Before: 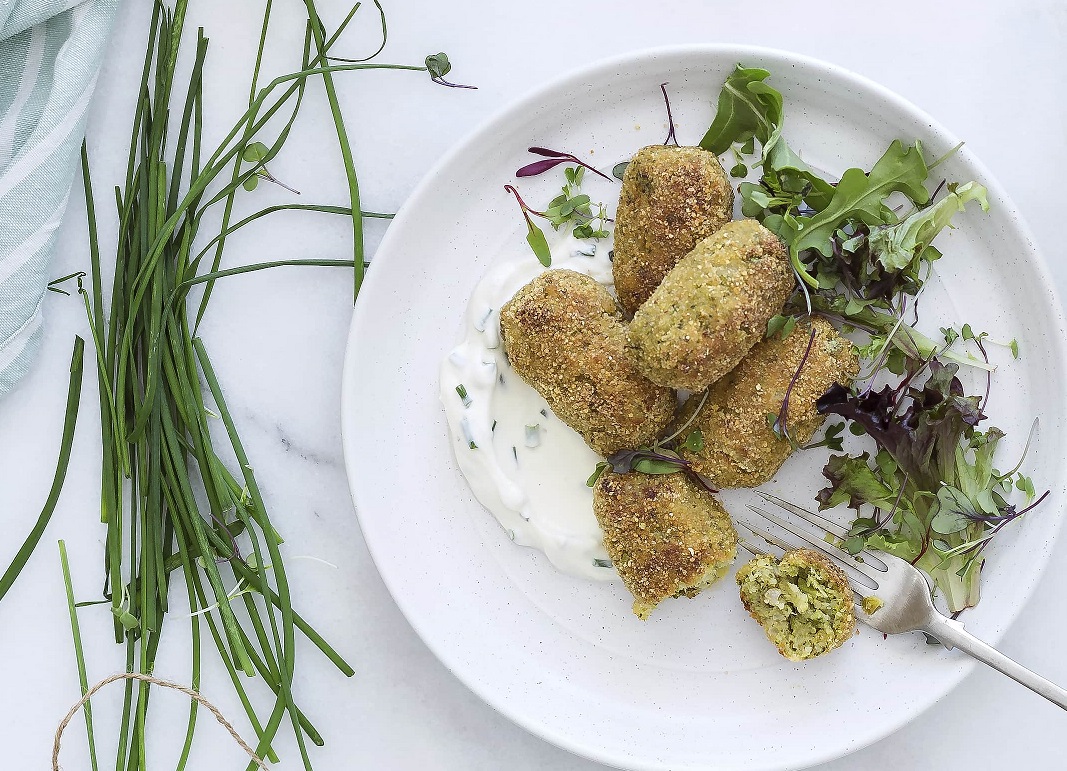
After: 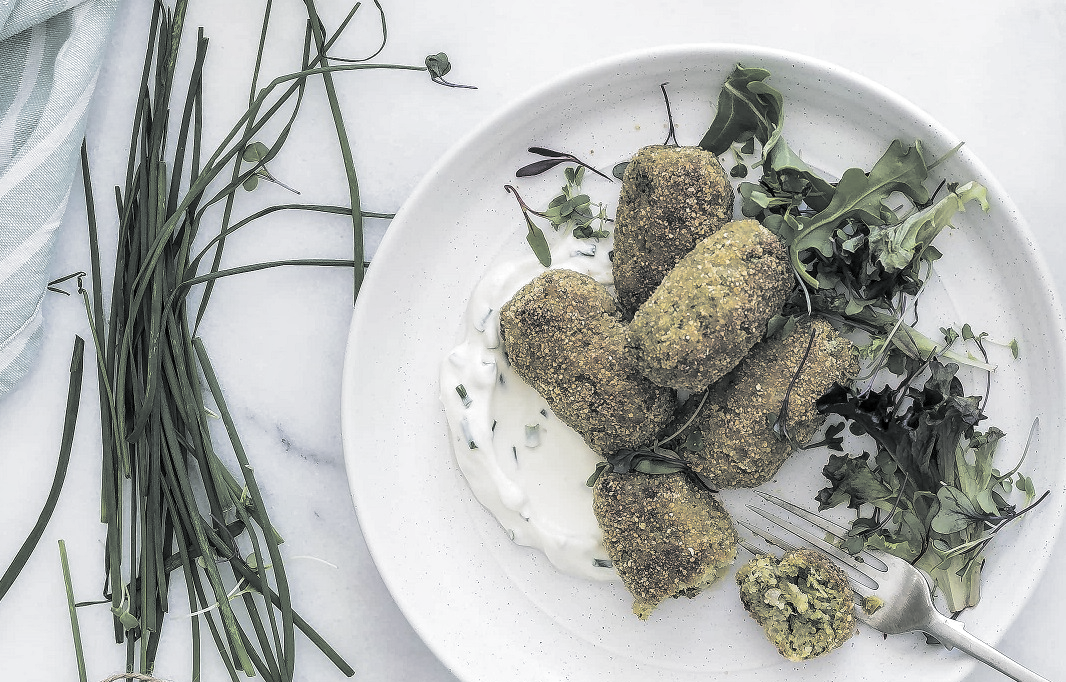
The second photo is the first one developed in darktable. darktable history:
local contrast: on, module defaults
split-toning: shadows › hue 190.8°, shadows › saturation 0.05, highlights › hue 54°, highlights › saturation 0.05, compress 0%
crop and rotate: top 0%, bottom 11.49%
color contrast: green-magenta contrast 0.81
